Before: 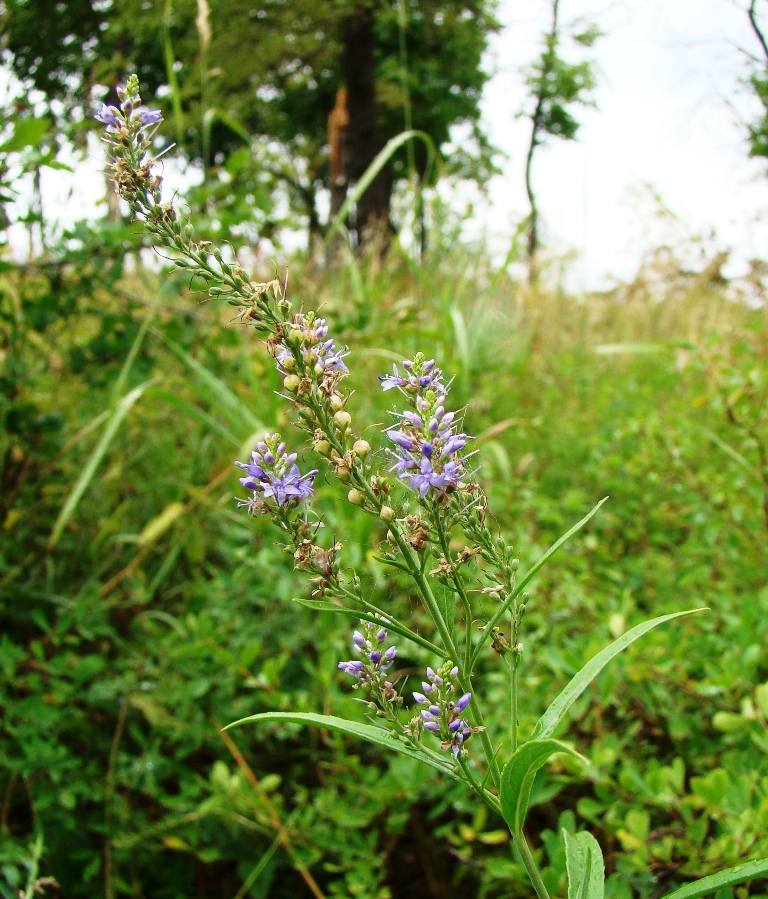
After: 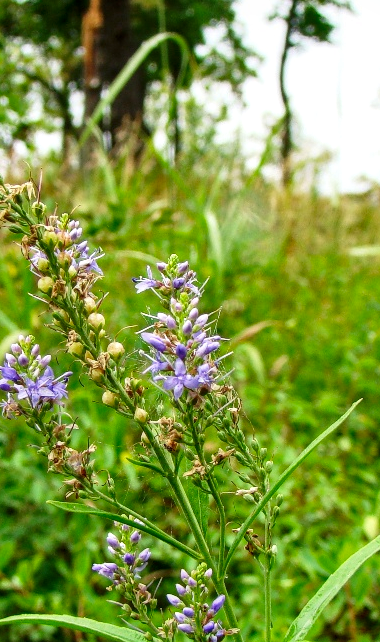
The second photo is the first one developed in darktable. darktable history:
crop: left 32.075%, top 10.976%, right 18.355%, bottom 17.596%
shadows and highlights: shadows 22.7, highlights -48.71, soften with gaussian
local contrast: detail 130%
contrast brightness saturation: saturation 0.18
